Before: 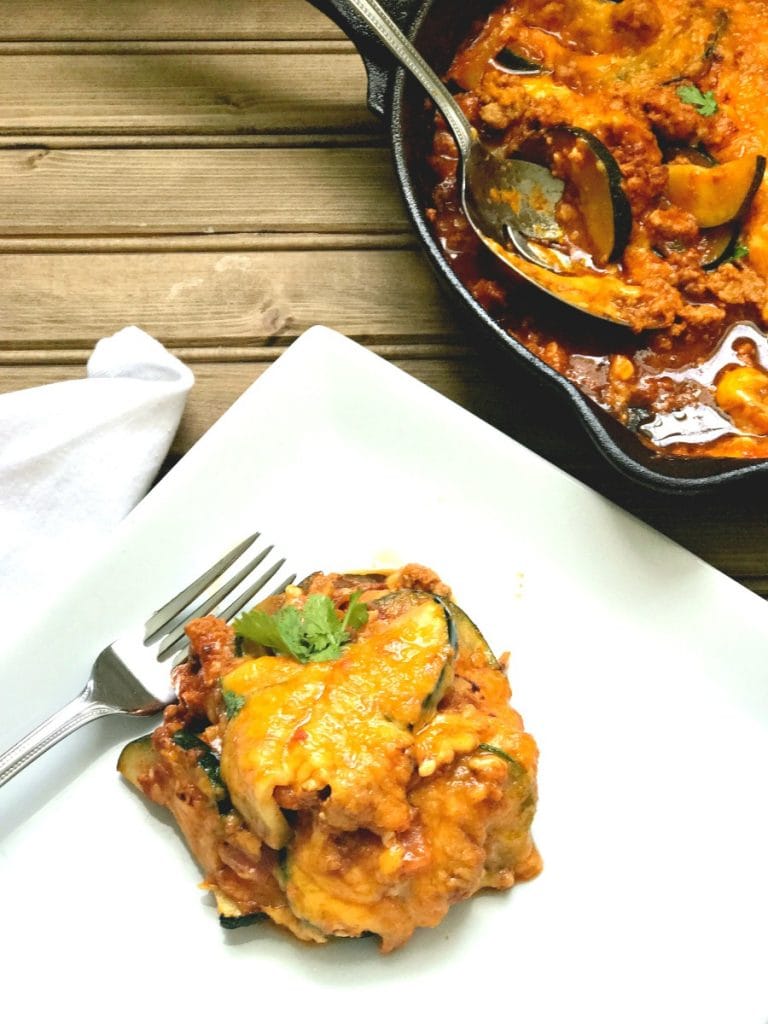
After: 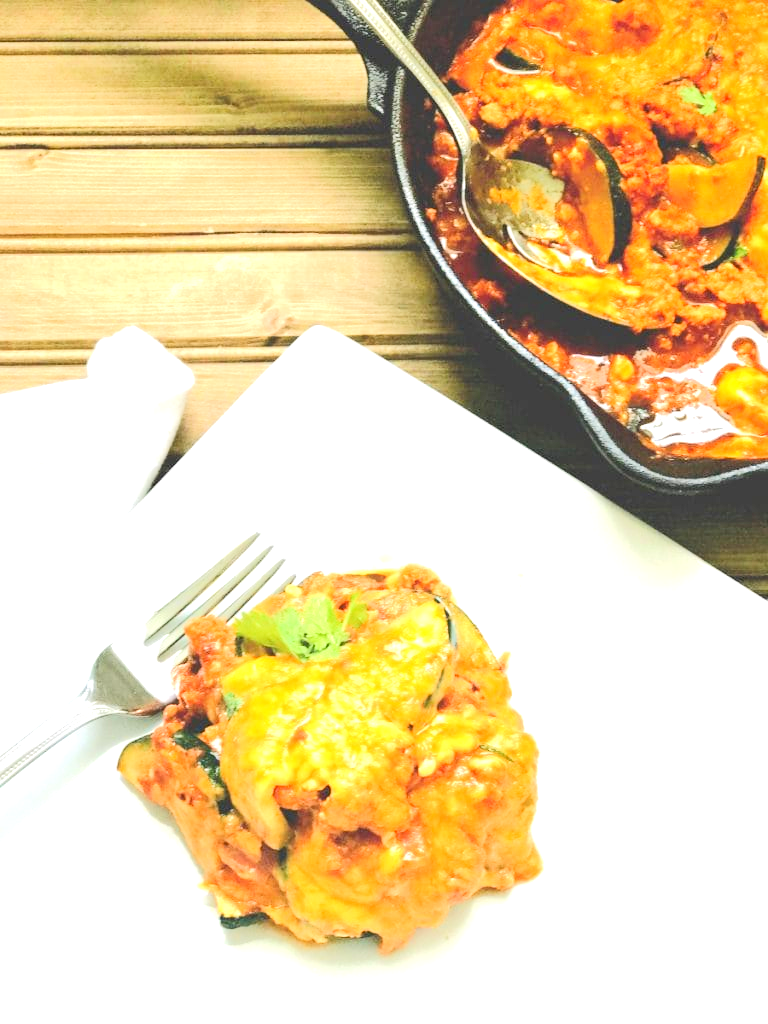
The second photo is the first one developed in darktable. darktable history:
tone equalizer: -8 EV 1.97 EV, -7 EV 1.97 EV, -6 EV 2 EV, -5 EV 1.97 EV, -4 EV 2 EV, -3 EV 1.49 EV, -2 EV 0.981 EV, -1 EV 0.488 EV, edges refinement/feathering 500, mask exposure compensation -1.57 EV, preserve details no
haze removal: adaptive false
